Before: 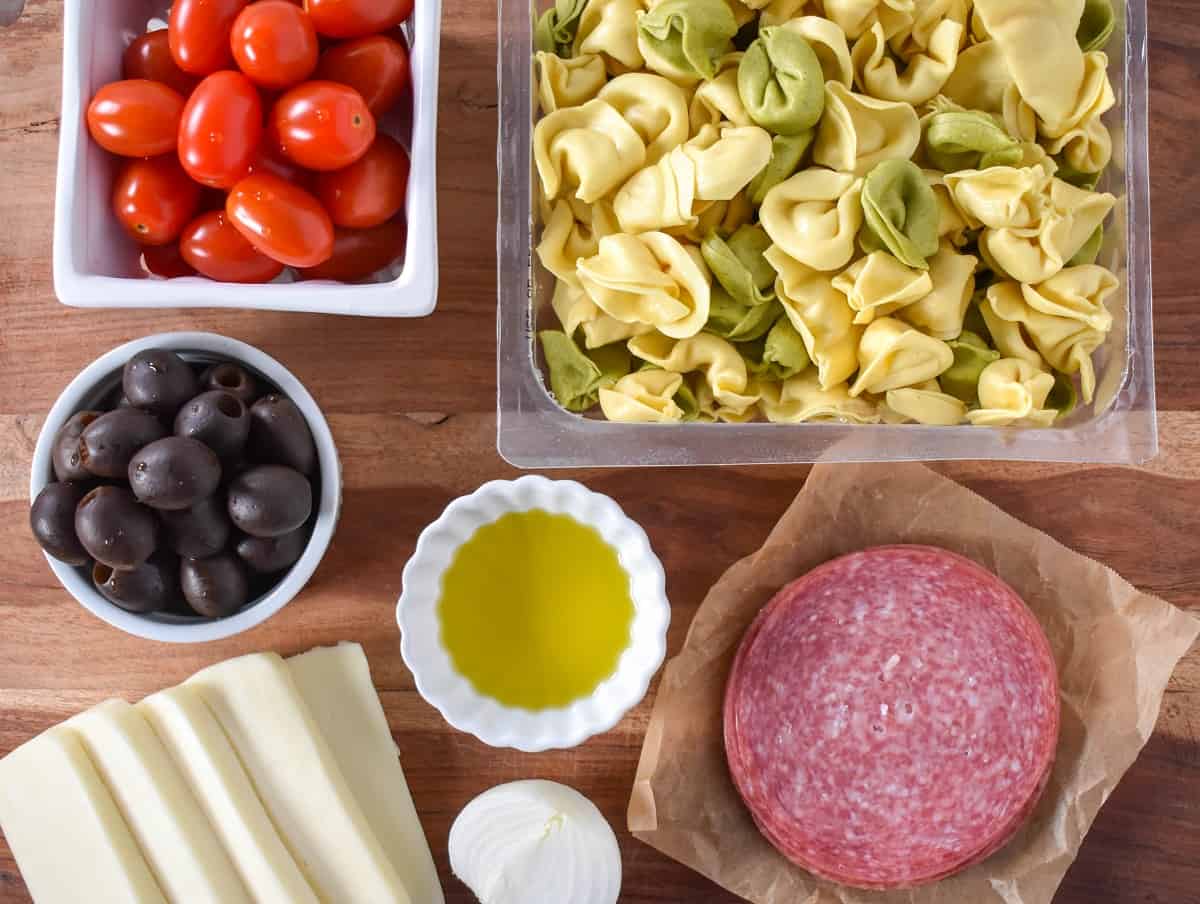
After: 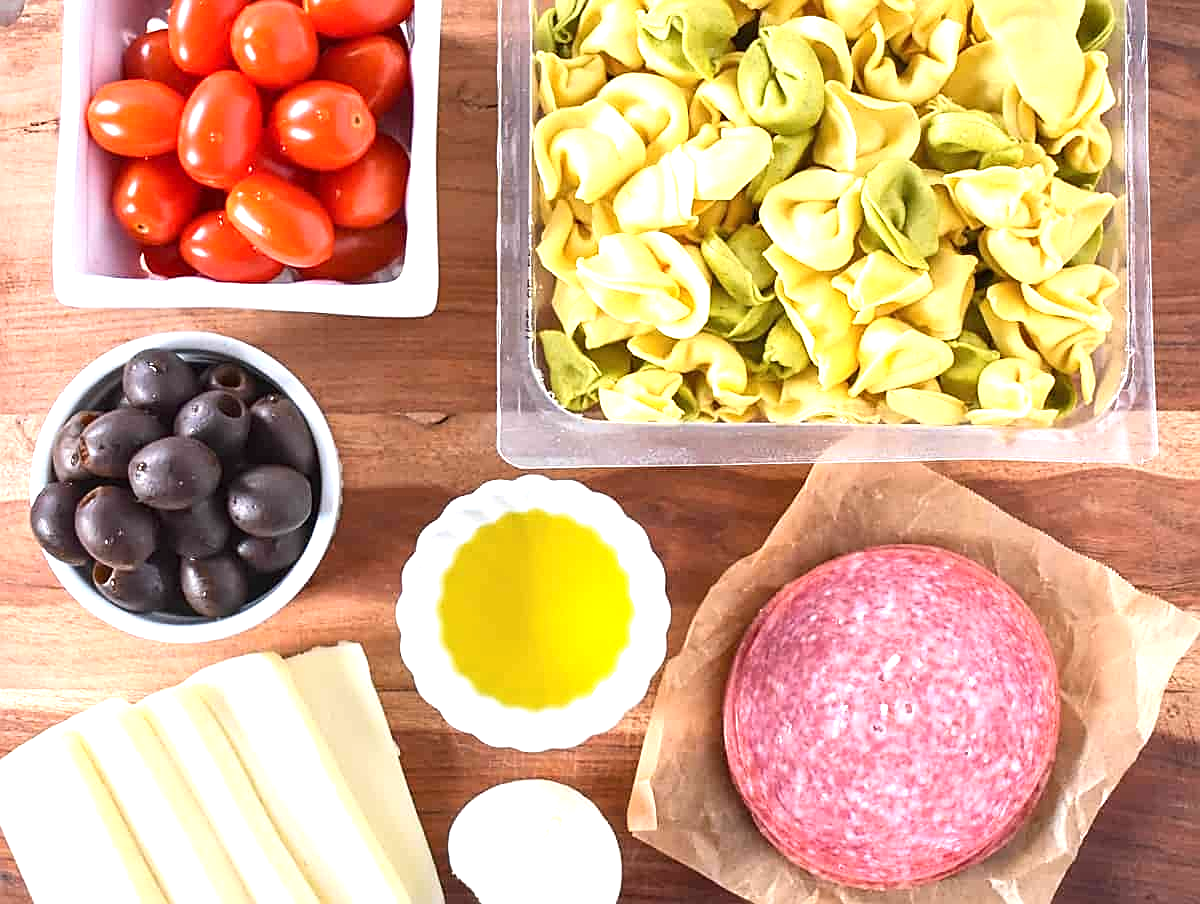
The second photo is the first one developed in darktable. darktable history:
color correction: highlights a* -0.245, highlights b* -0.075
contrast brightness saturation: contrast 0.105, brightness 0.023, saturation 0.018
exposure: black level correction 0, exposure 1.103 EV, compensate exposure bias true, compensate highlight preservation false
sharpen: amount 0.576
